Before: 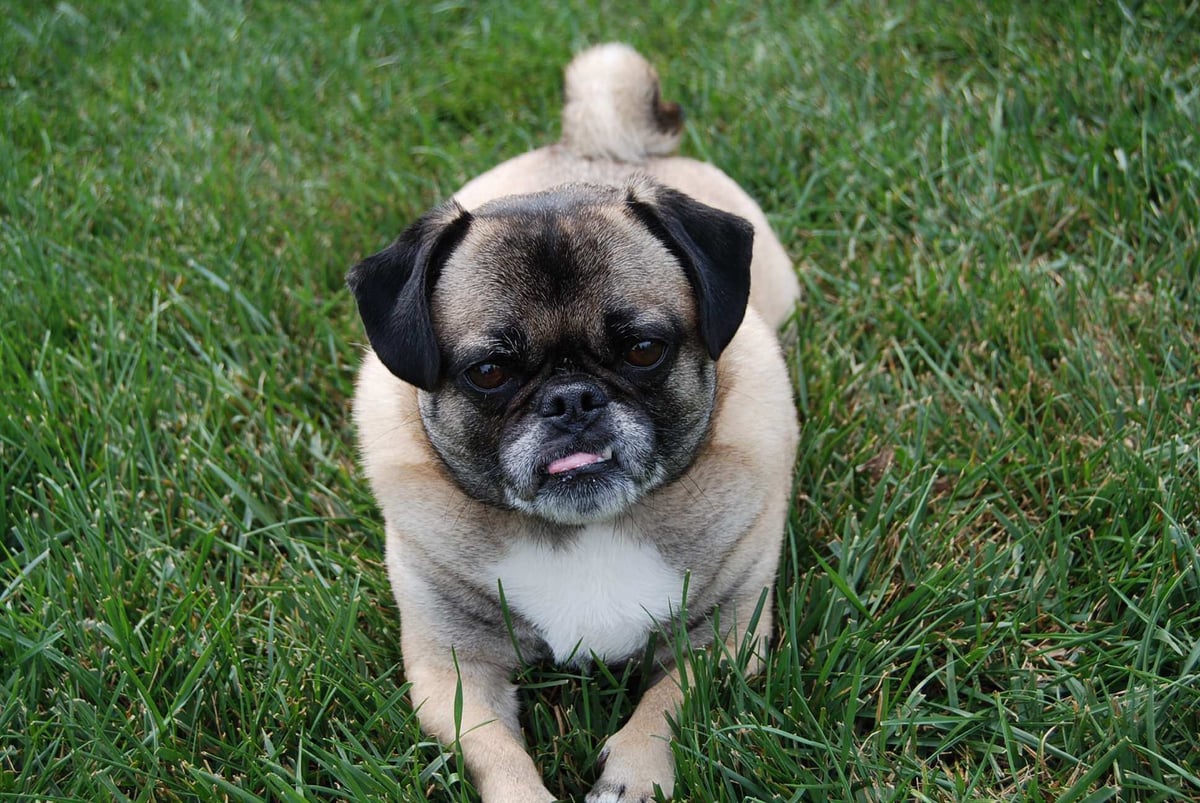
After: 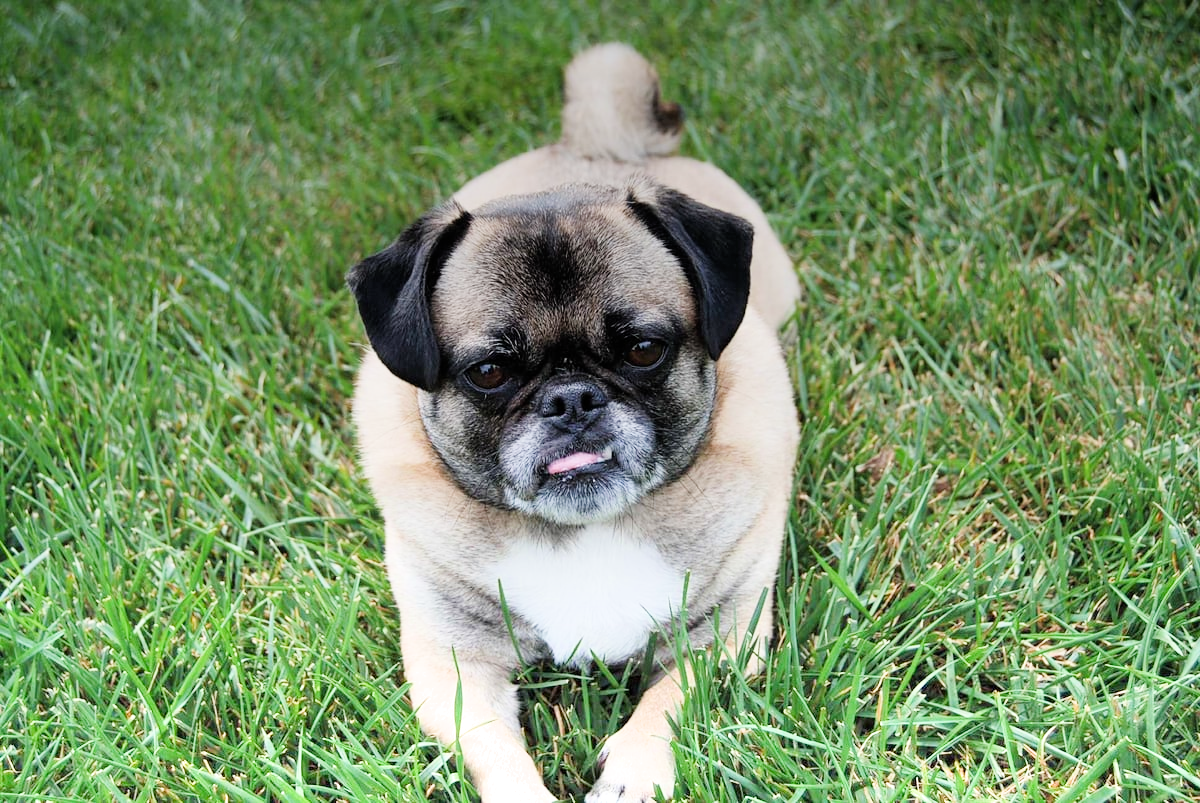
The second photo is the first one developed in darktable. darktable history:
graduated density: density -3.9 EV
filmic rgb: black relative exposure -7.65 EV, white relative exposure 4.56 EV, hardness 3.61
